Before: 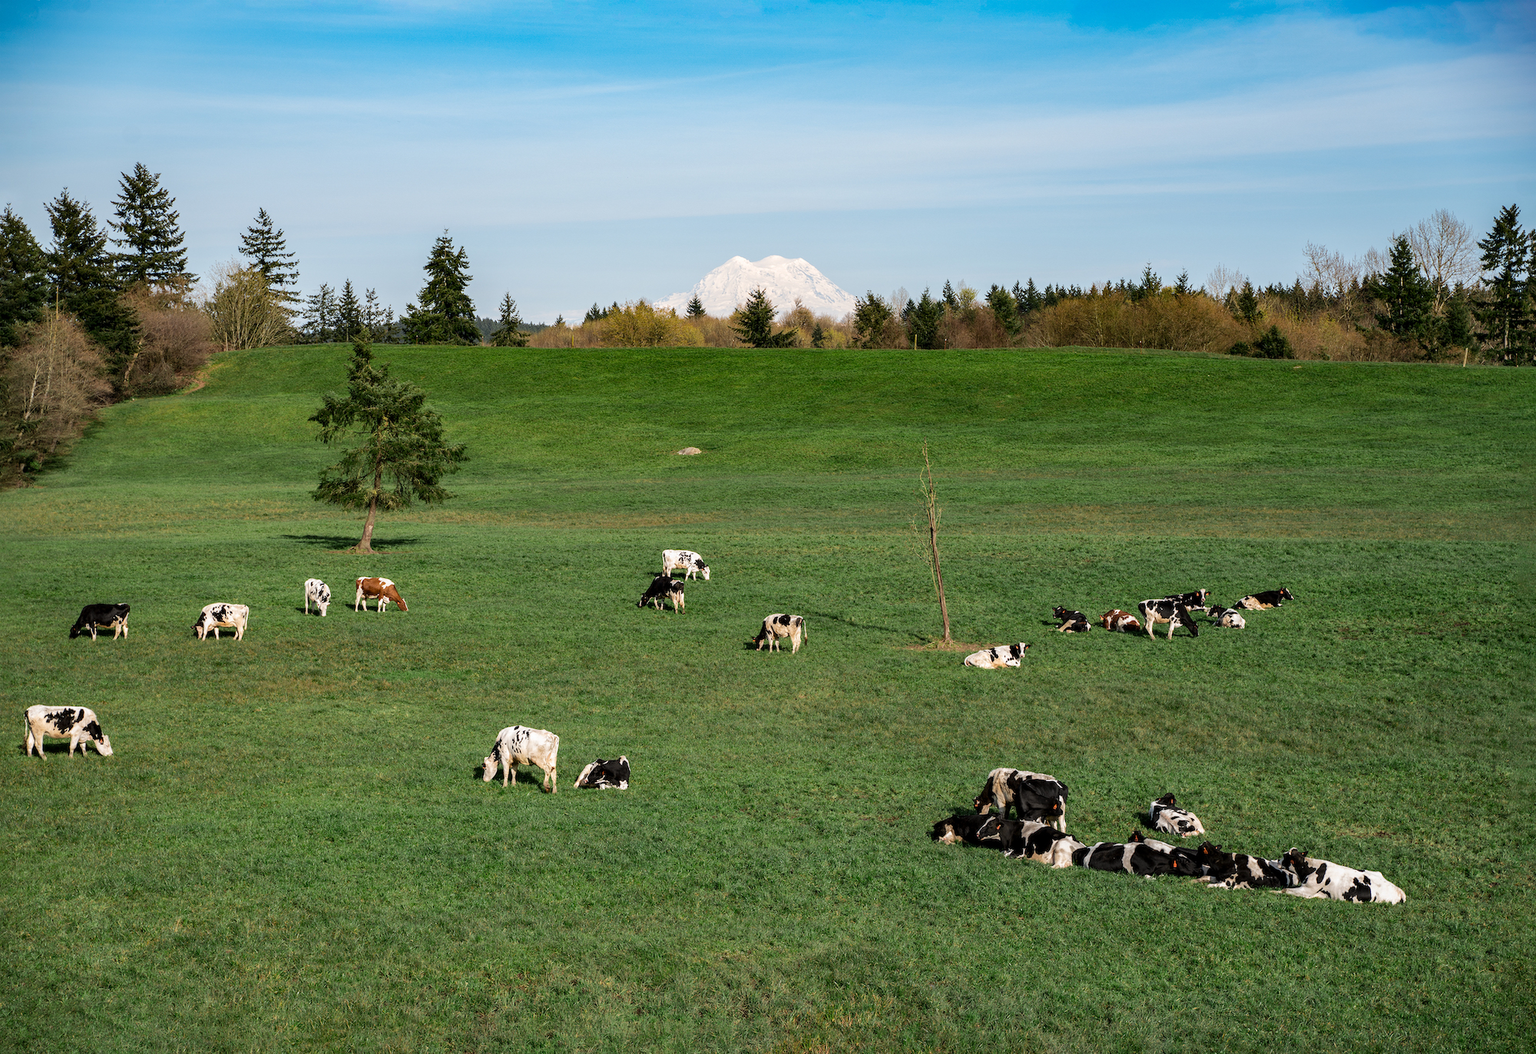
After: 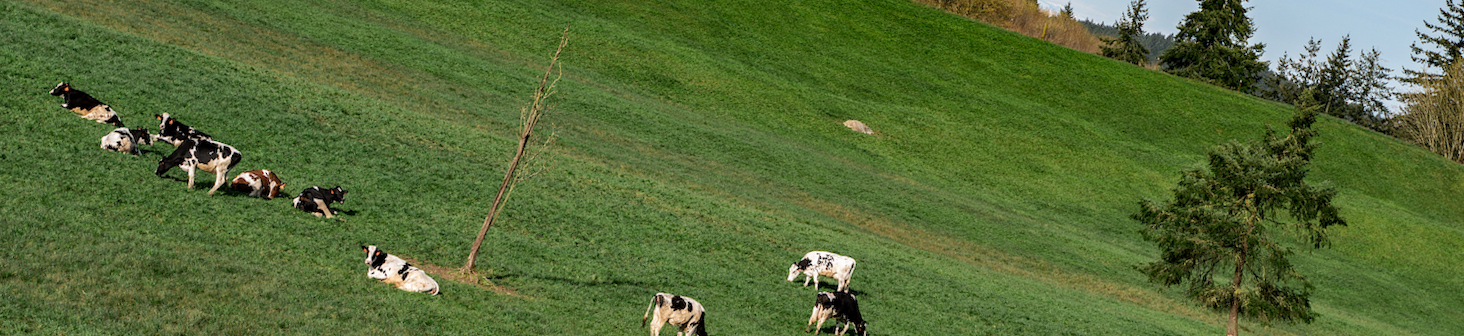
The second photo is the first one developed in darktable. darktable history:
haze removal: compatibility mode true, adaptive false
crop and rotate: angle 16.12°, top 30.835%, bottom 35.653%
